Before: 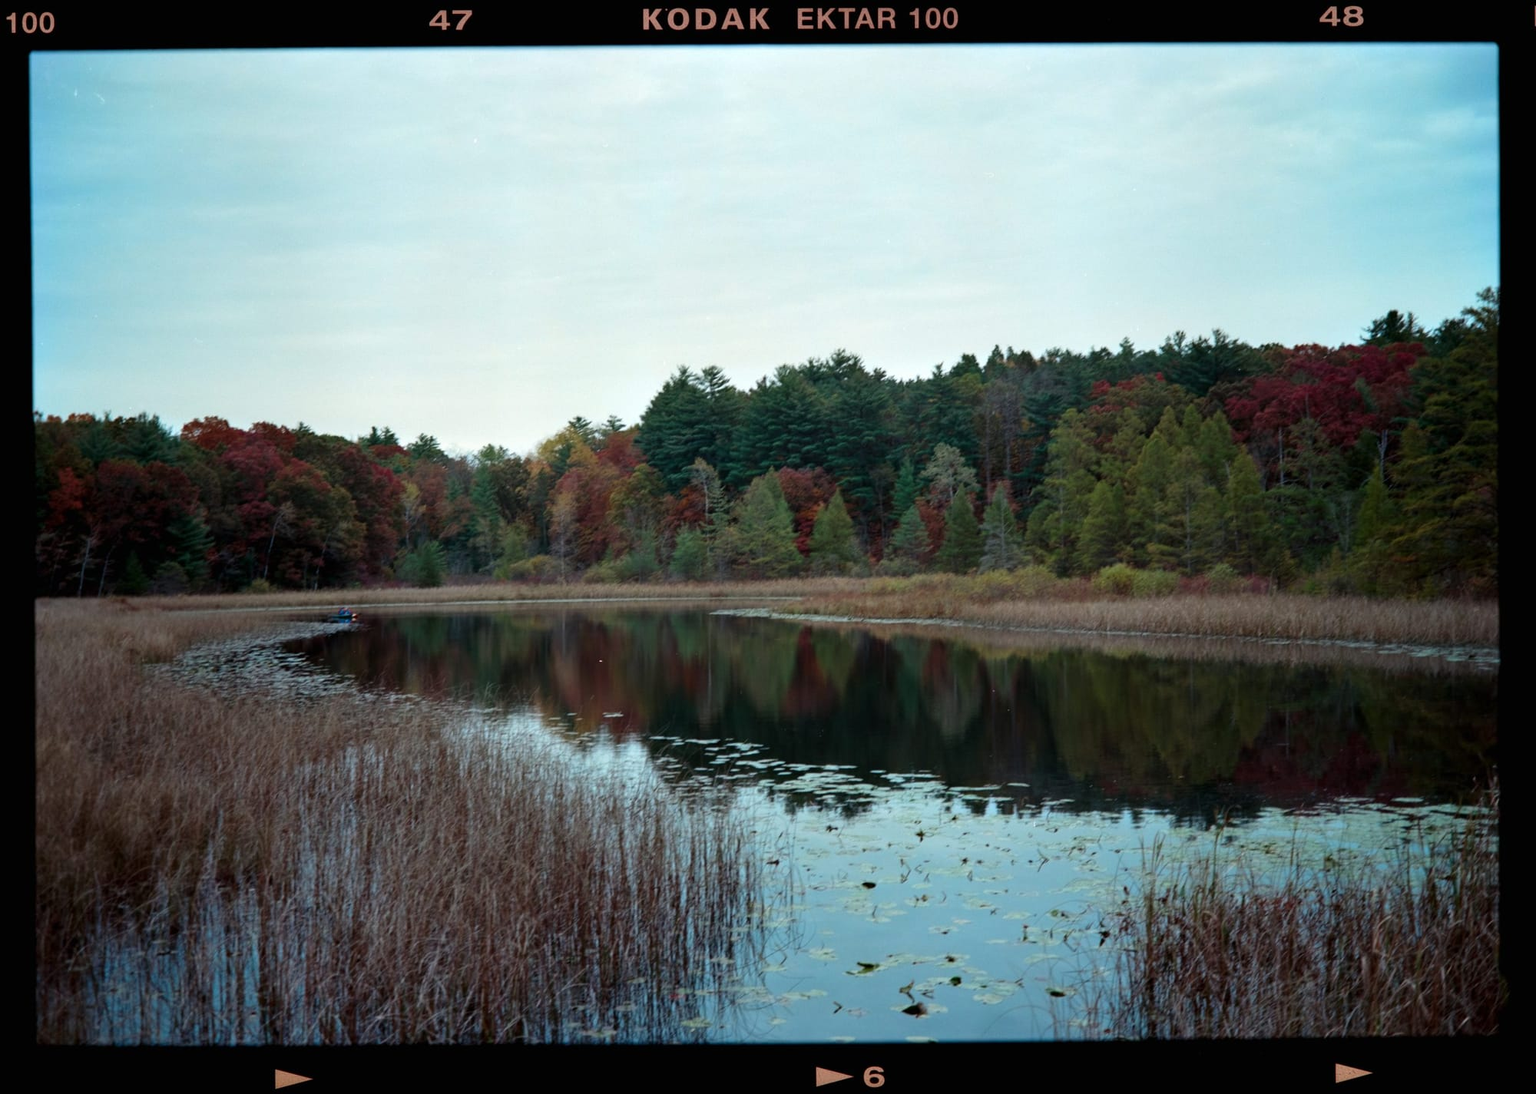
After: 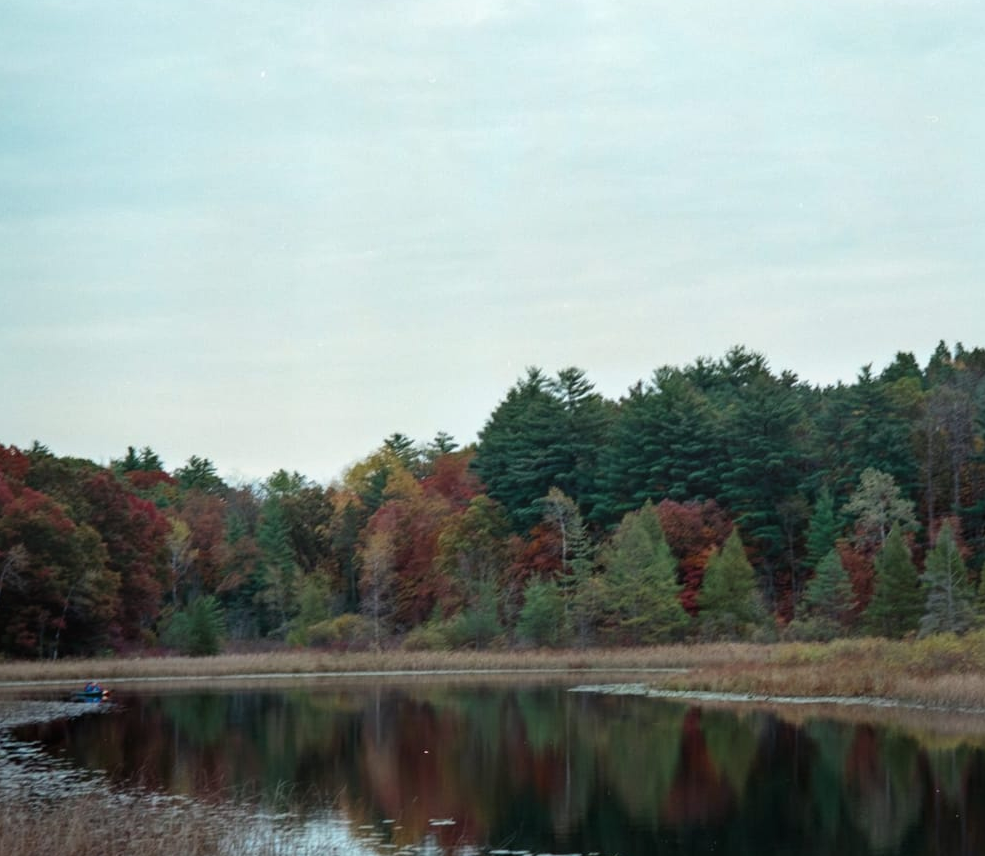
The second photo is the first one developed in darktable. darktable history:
local contrast: detail 110%
crop: left 17.835%, top 7.675%, right 32.881%, bottom 32.213%
